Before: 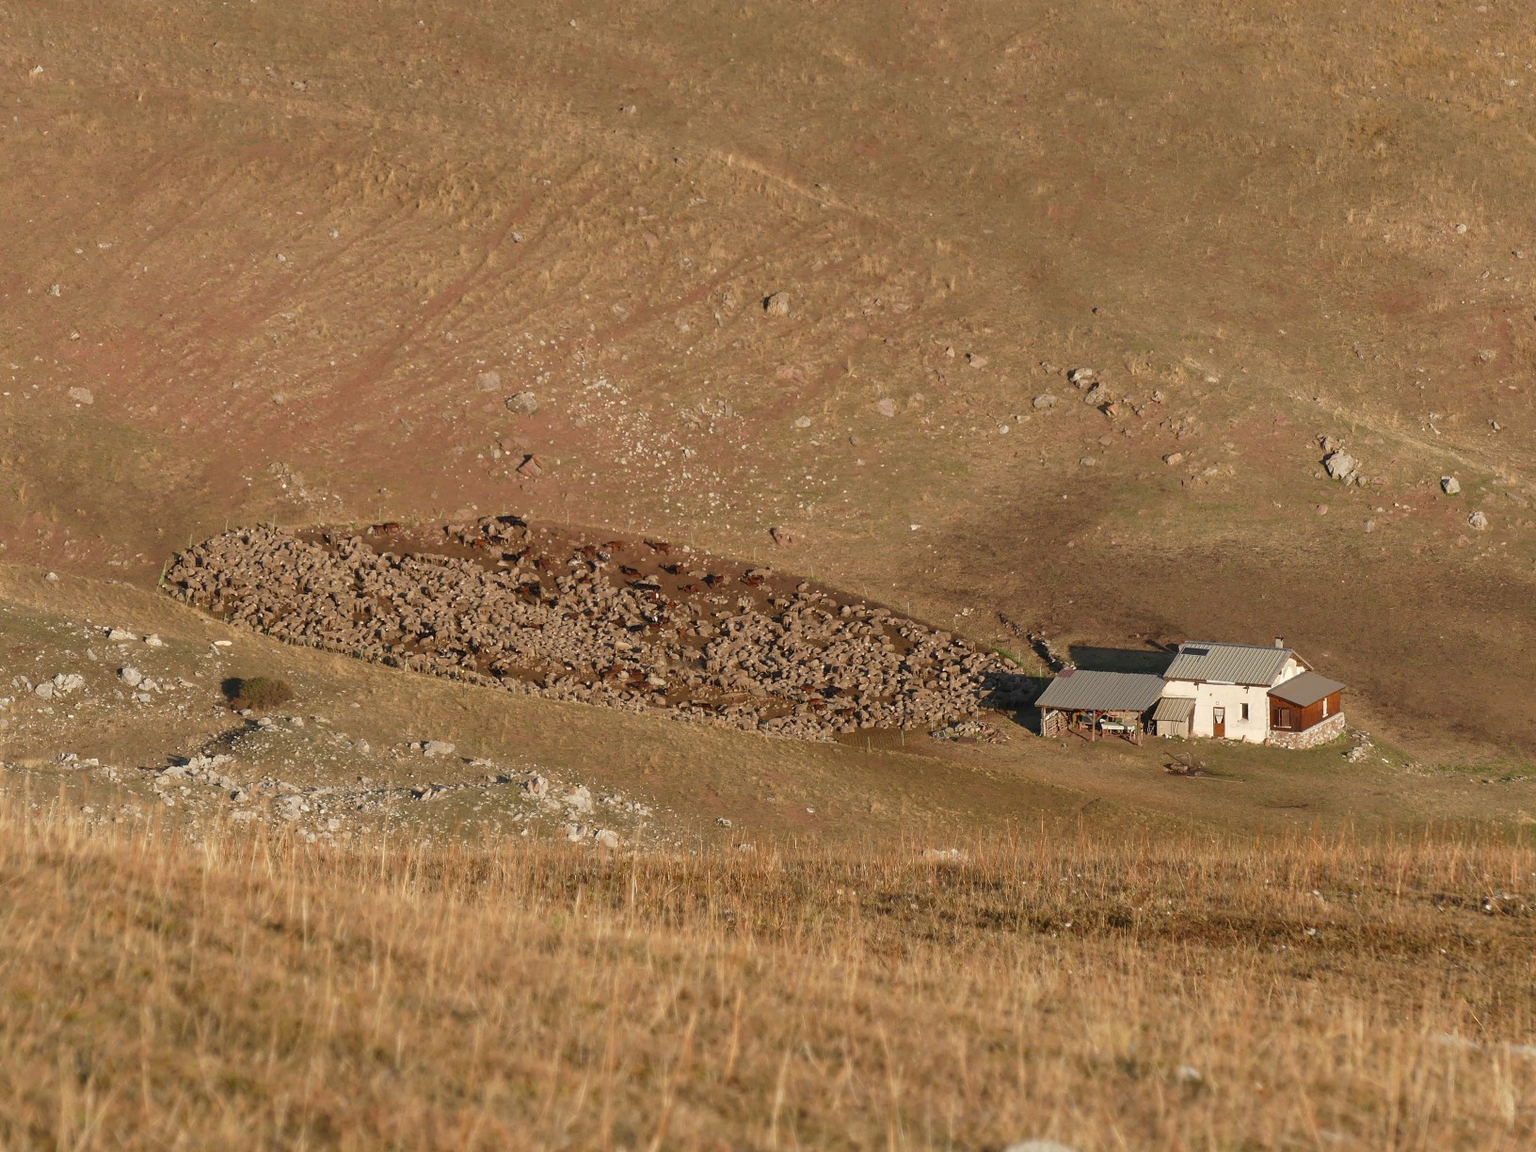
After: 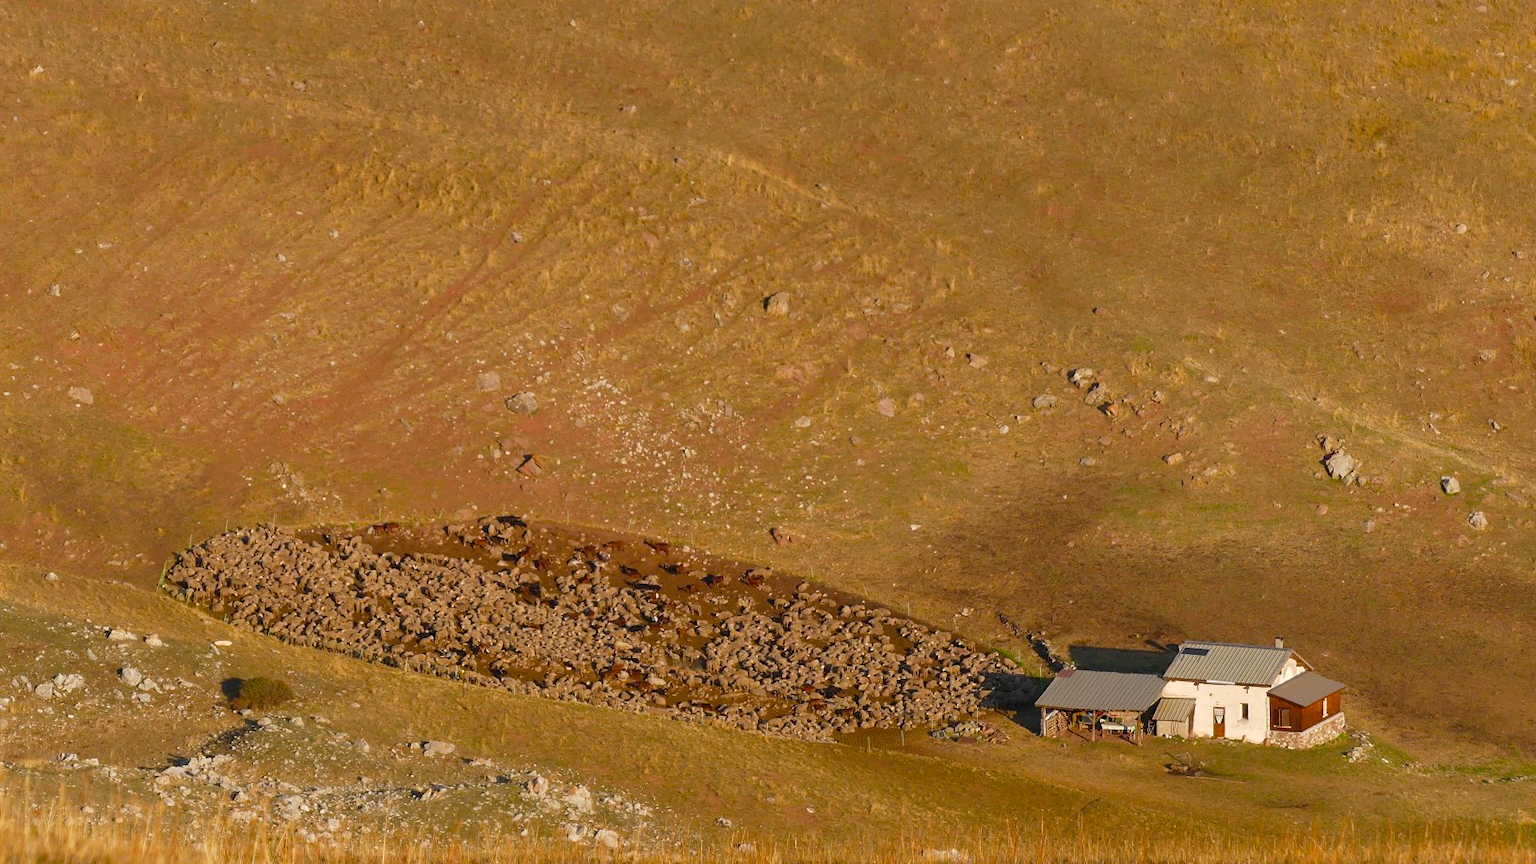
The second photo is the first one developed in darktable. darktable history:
crop: bottom 24.967%
color balance rgb: linear chroma grading › global chroma 15%, perceptual saturation grading › global saturation 30%
white balance: red 1.004, blue 1.024
